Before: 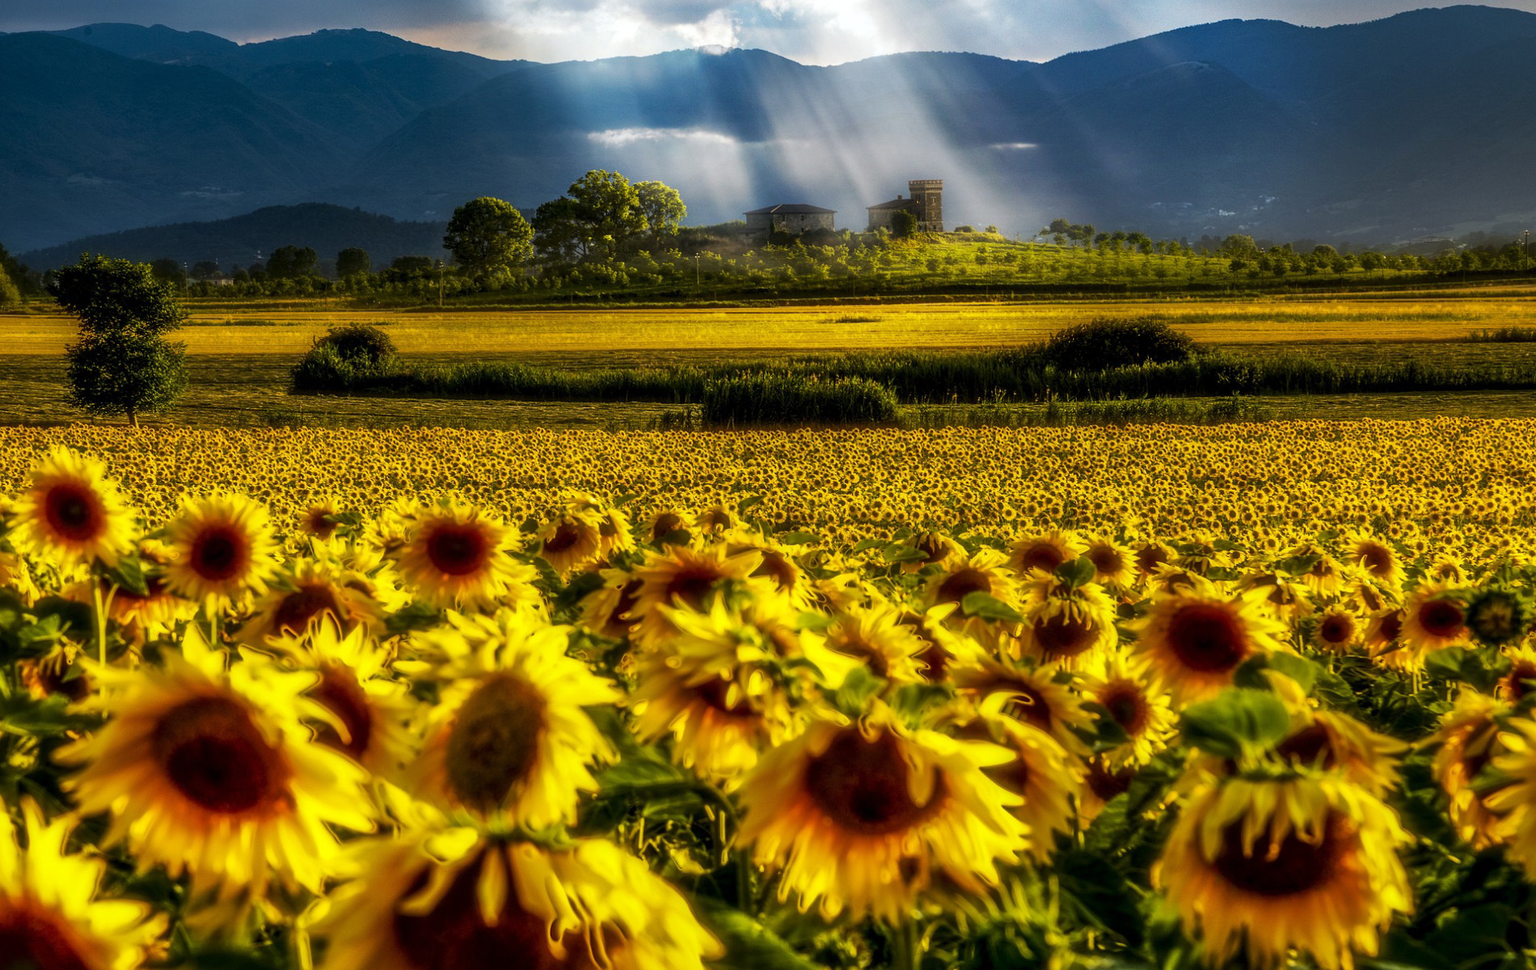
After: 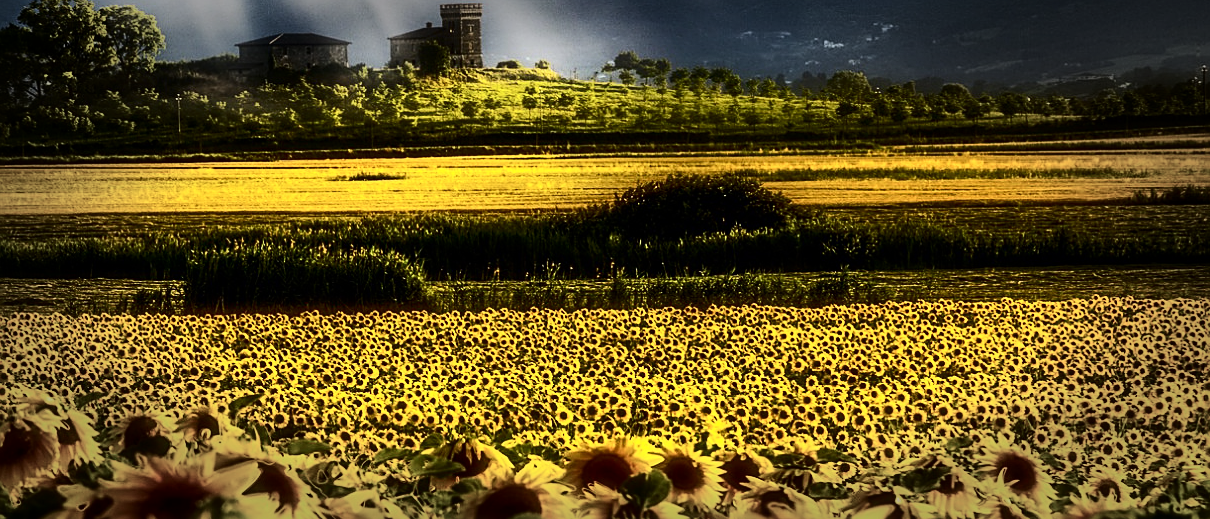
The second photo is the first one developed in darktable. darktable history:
tone equalizer: -8 EV -0.417 EV, -7 EV -0.389 EV, -6 EV -0.333 EV, -5 EV -0.222 EV, -3 EV 0.222 EV, -2 EV 0.333 EV, -1 EV 0.389 EV, +0 EV 0.417 EV, edges refinement/feathering 500, mask exposure compensation -1.57 EV, preserve details no
contrast brightness saturation: contrast 0.28
sharpen: on, module defaults
crop: left 36.005%, top 18.293%, right 0.31%, bottom 38.444%
vignetting: fall-off start 66.7%, fall-off radius 39.74%, brightness -0.576, saturation -0.258, automatic ratio true, width/height ratio 0.671, dithering 16-bit output
